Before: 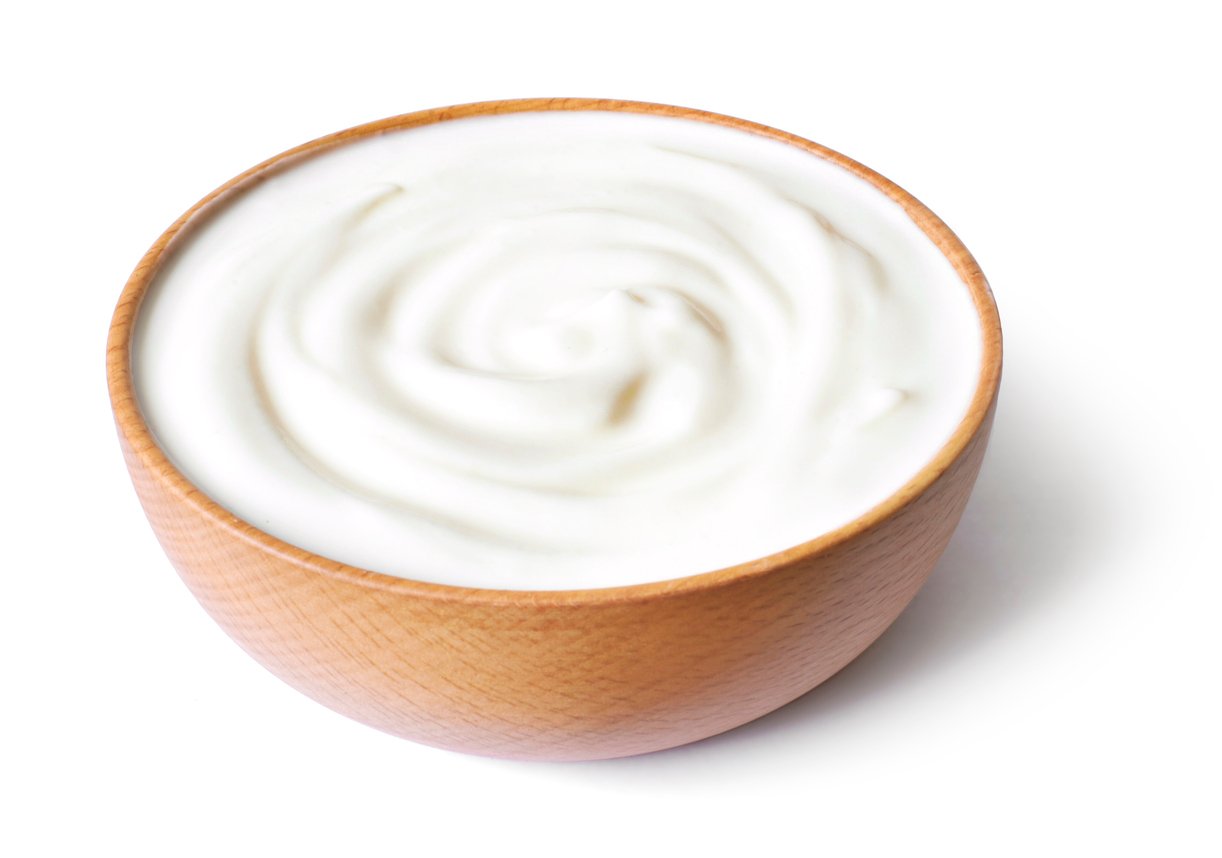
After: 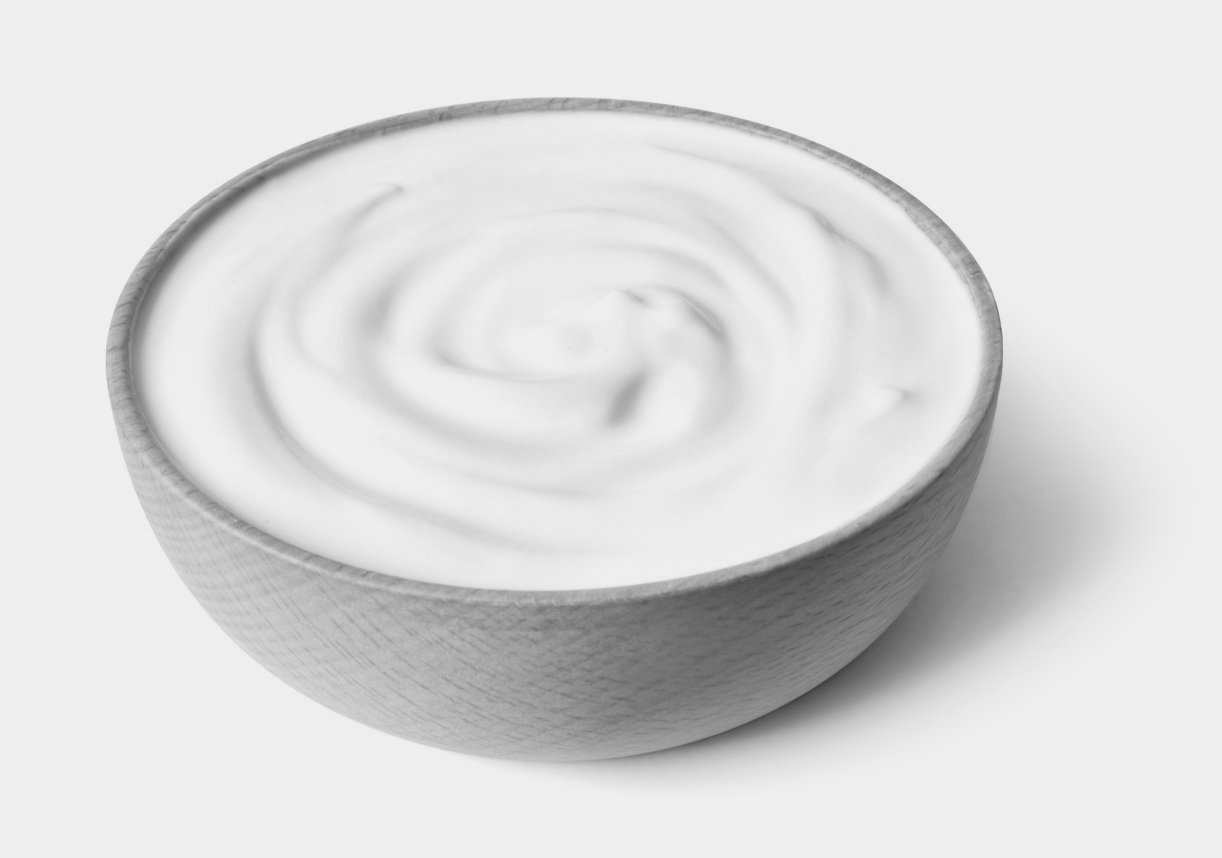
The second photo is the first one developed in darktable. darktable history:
haze removal: strength 0.4, distance 0.22, compatibility mode true, adaptive false
white balance: emerald 1
monochrome: a -71.75, b 75.82
